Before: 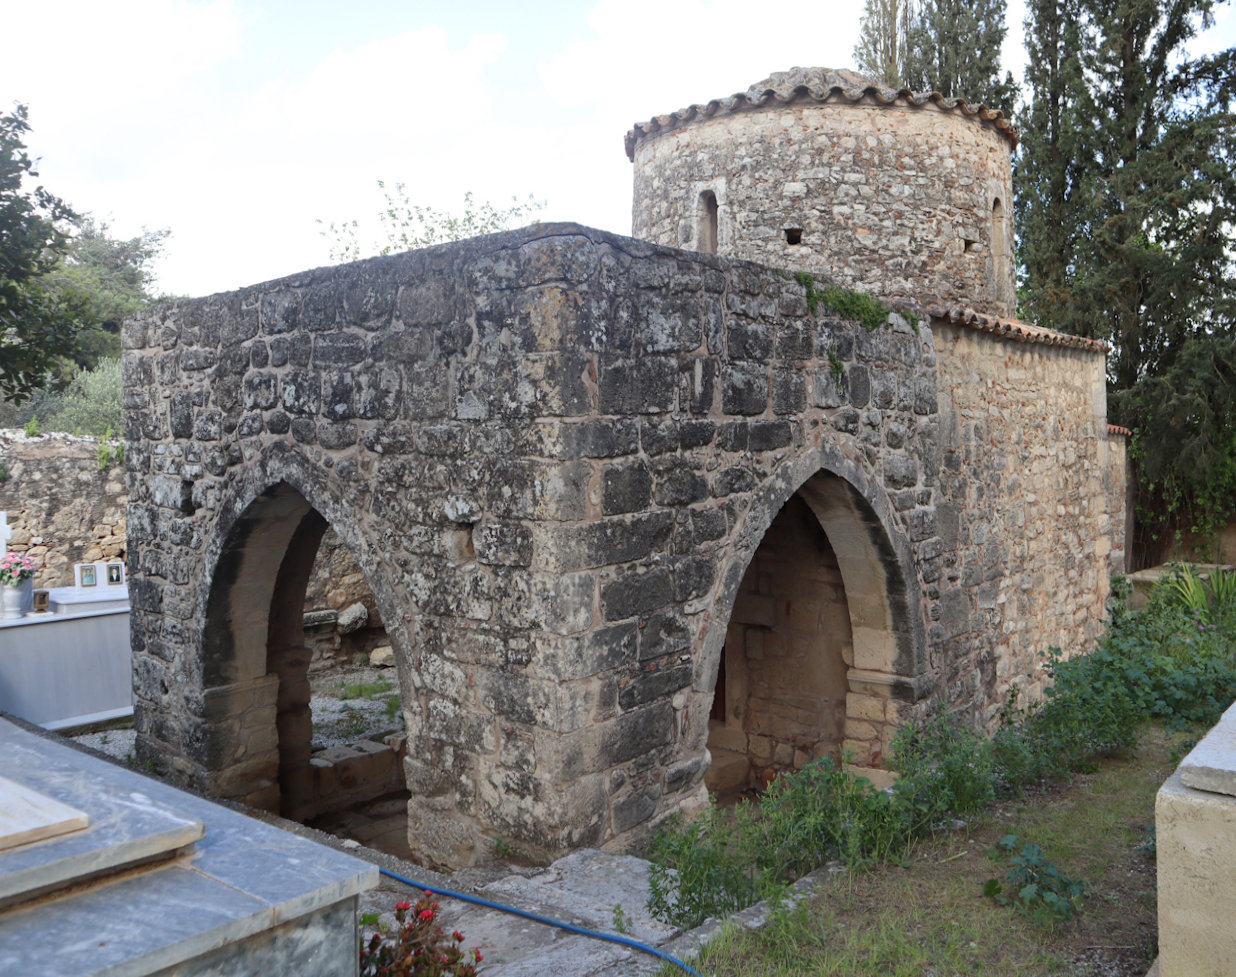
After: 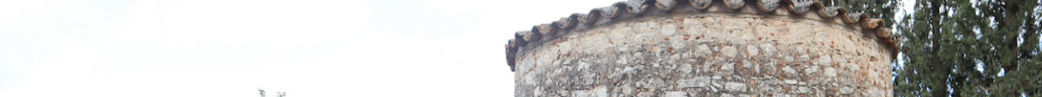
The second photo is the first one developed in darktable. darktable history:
shadows and highlights: radius 125.46, shadows 30.51, highlights -30.51, low approximation 0.01, soften with gaussian
crop and rotate: left 9.644%, top 9.491%, right 6.021%, bottom 80.509%
